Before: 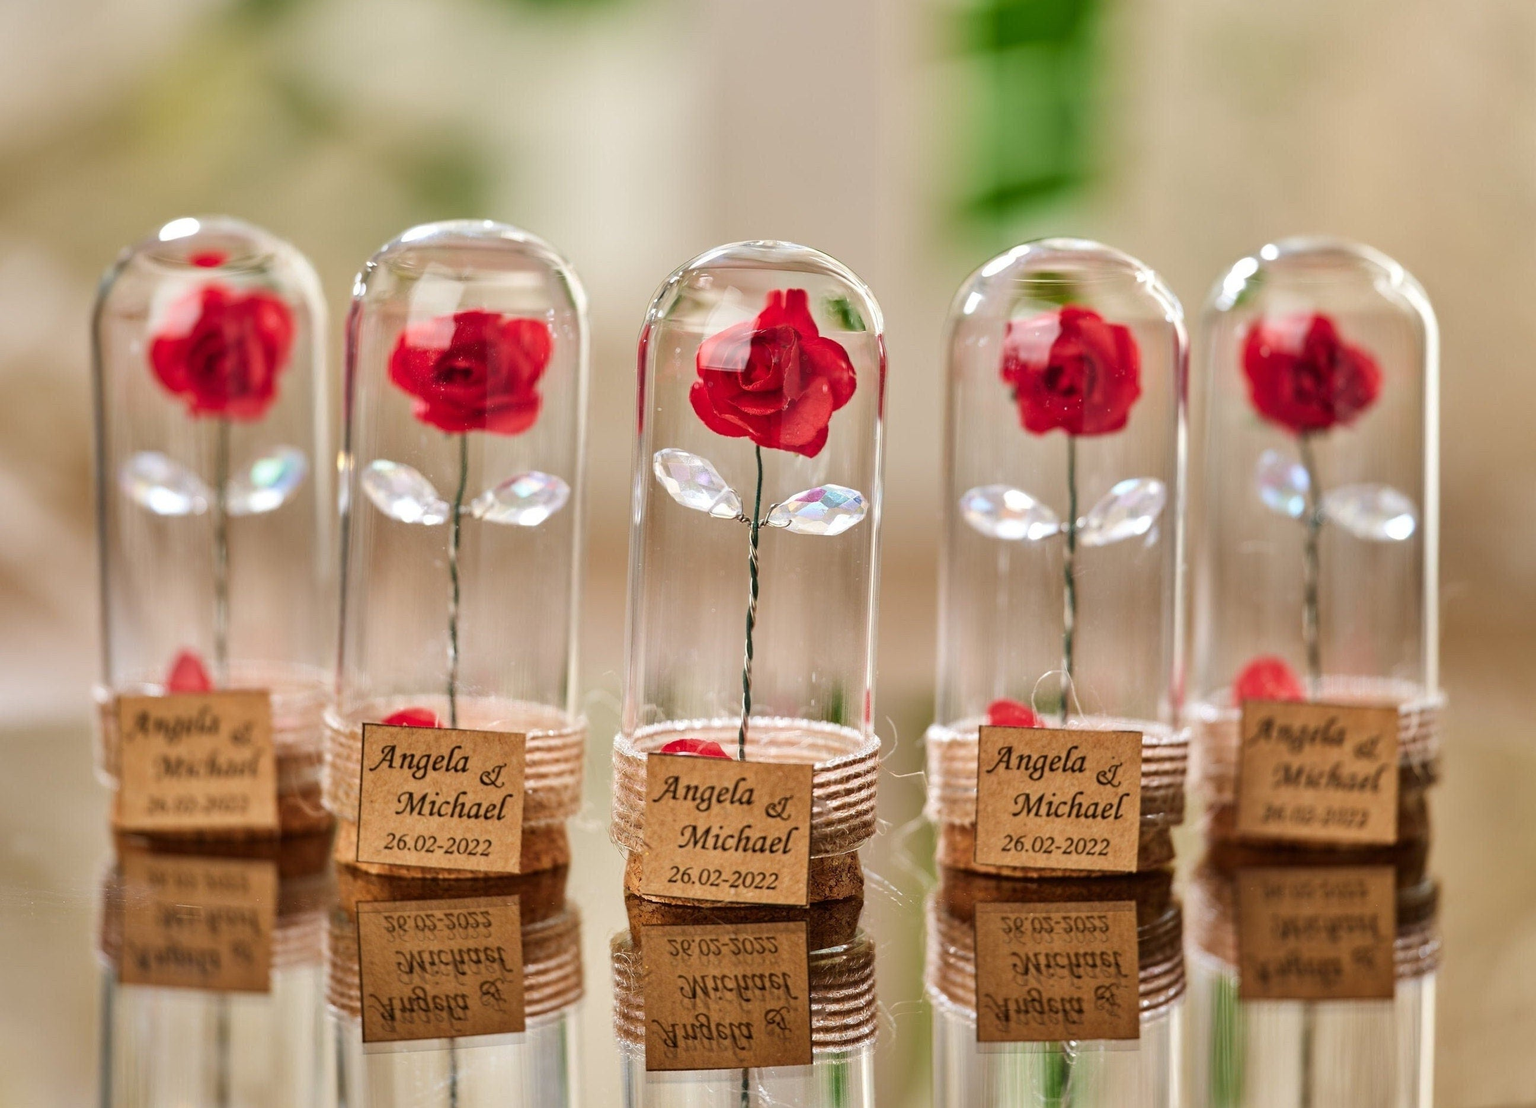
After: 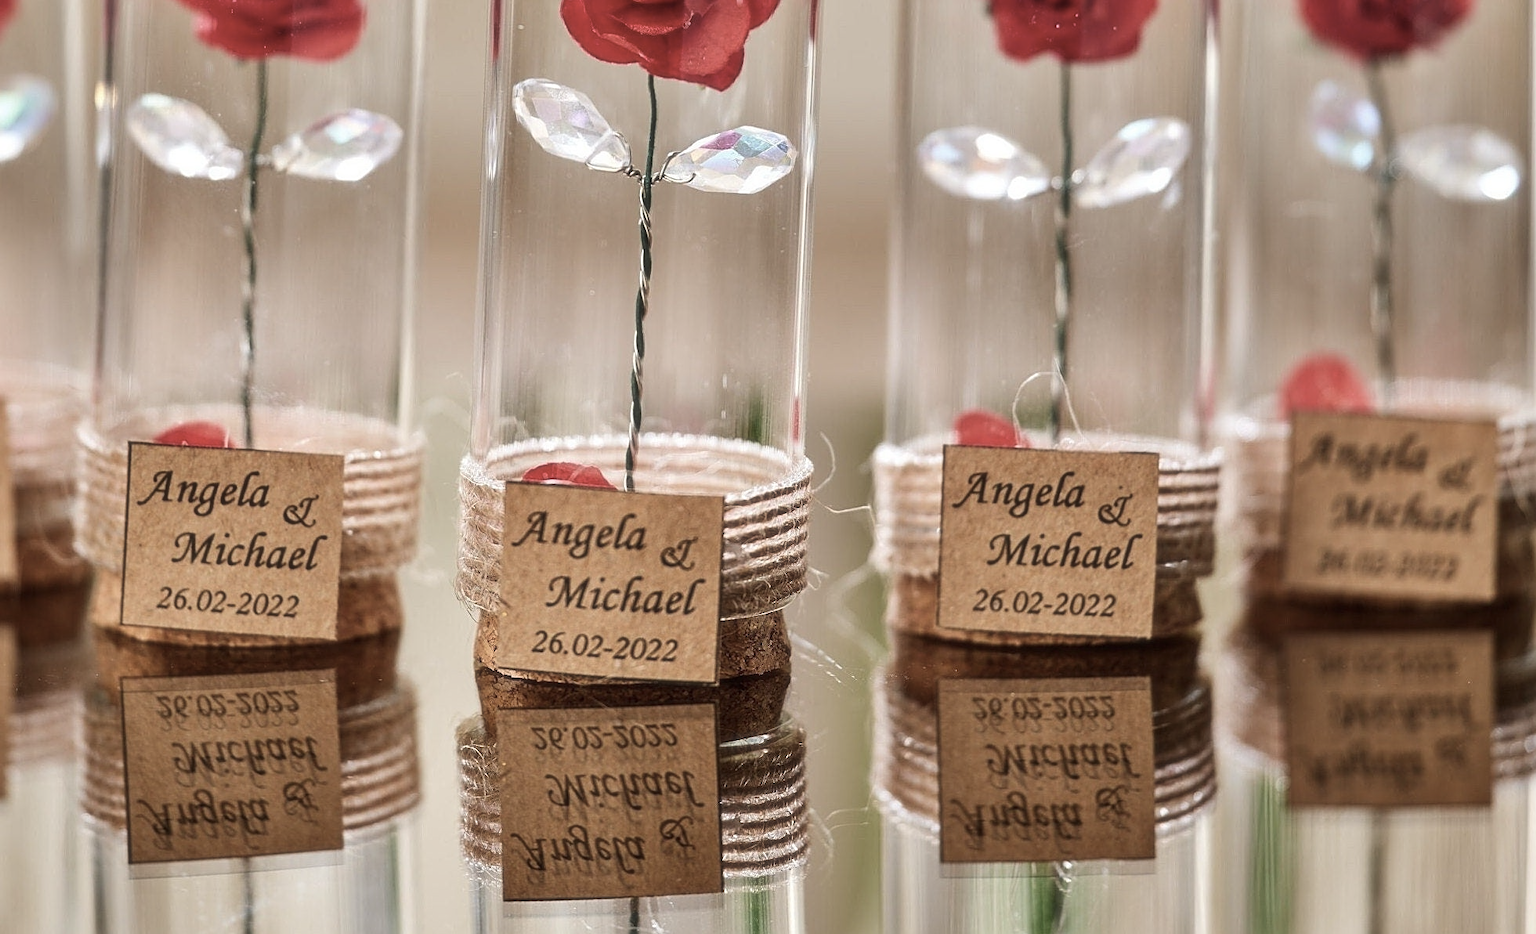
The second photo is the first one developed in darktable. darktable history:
sharpen: on, module defaults
crop and rotate: left 17.299%, top 35.115%, right 7.015%, bottom 1.024%
contrast brightness saturation: contrast 0.1, saturation -0.3
soften: size 10%, saturation 50%, brightness 0.2 EV, mix 10%
